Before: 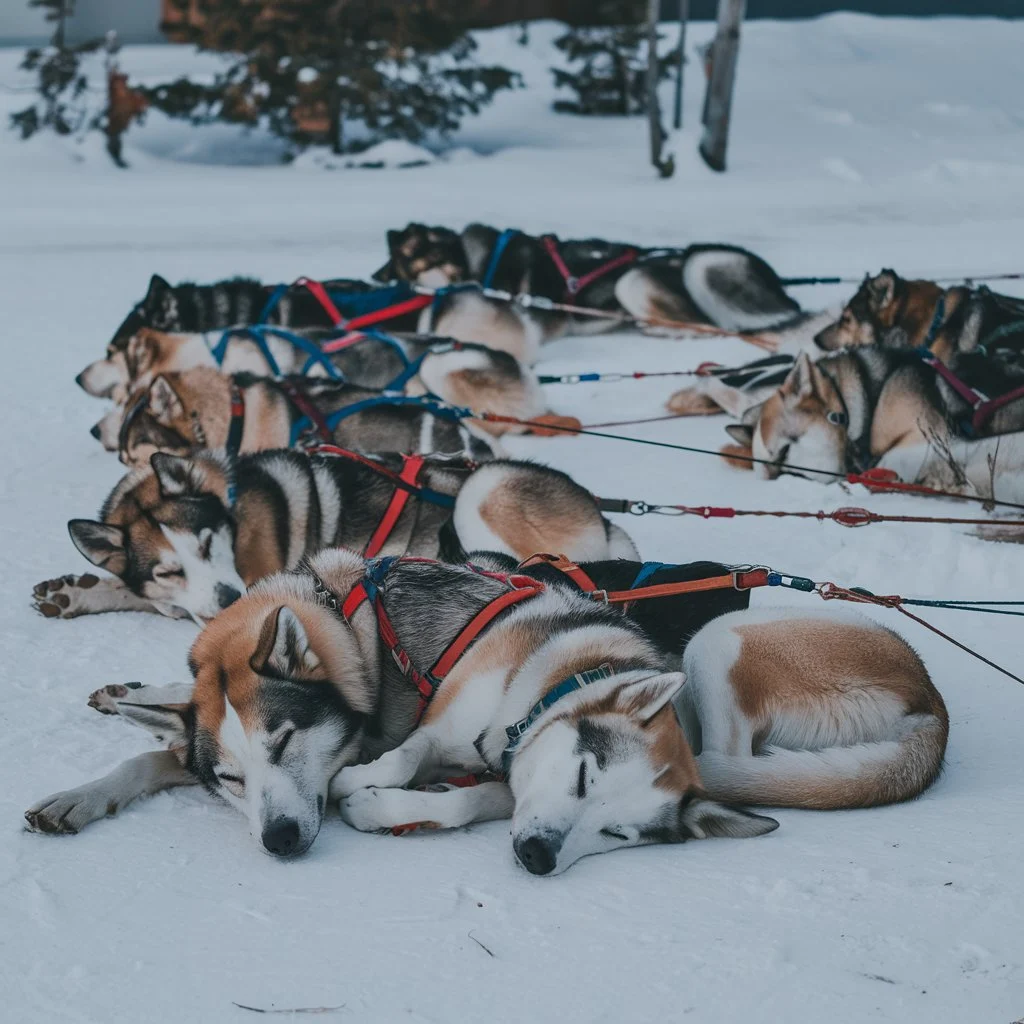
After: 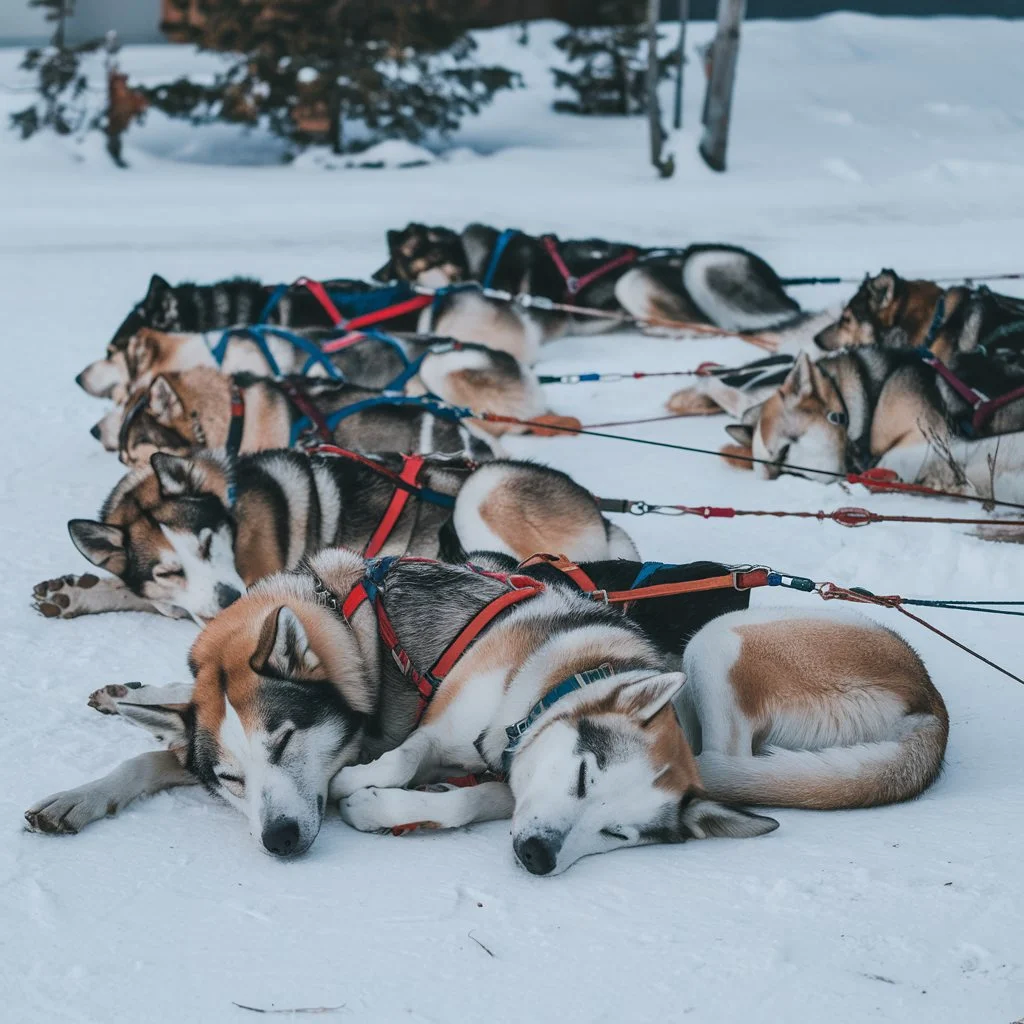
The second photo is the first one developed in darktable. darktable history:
tone equalizer: -8 EV -0.427 EV, -7 EV -0.364 EV, -6 EV -0.317 EV, -5 EV -0.252 EV, -3 EV 0.212 EV, -2 EV 0.362 EV, -1 EV 0.363 EV, +0 EV 0.422 EV
